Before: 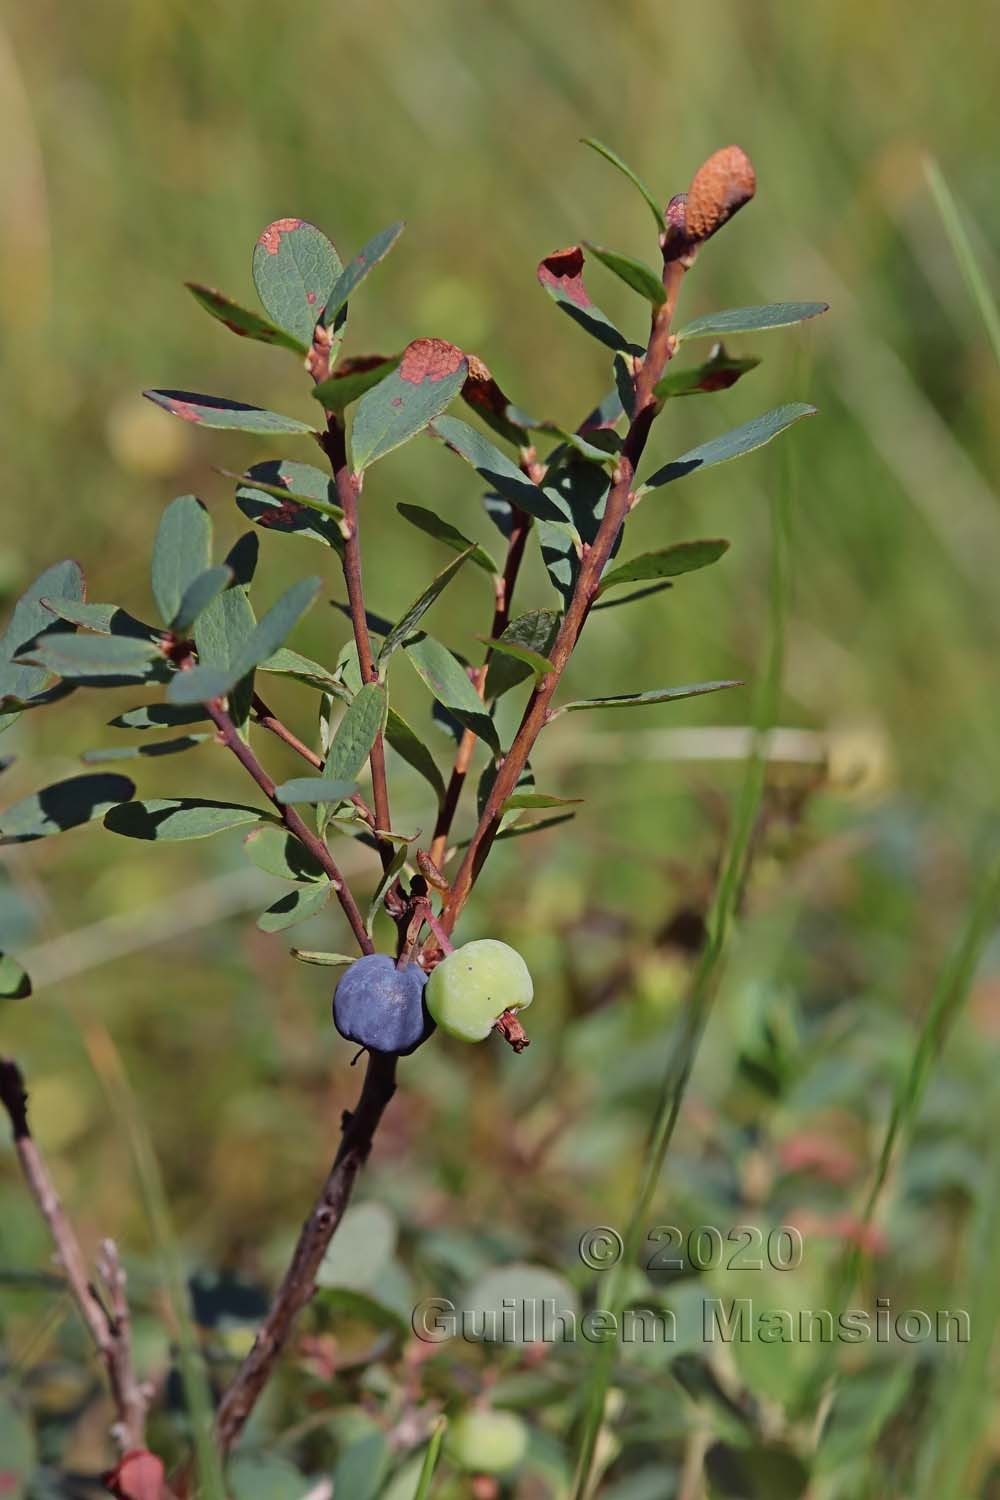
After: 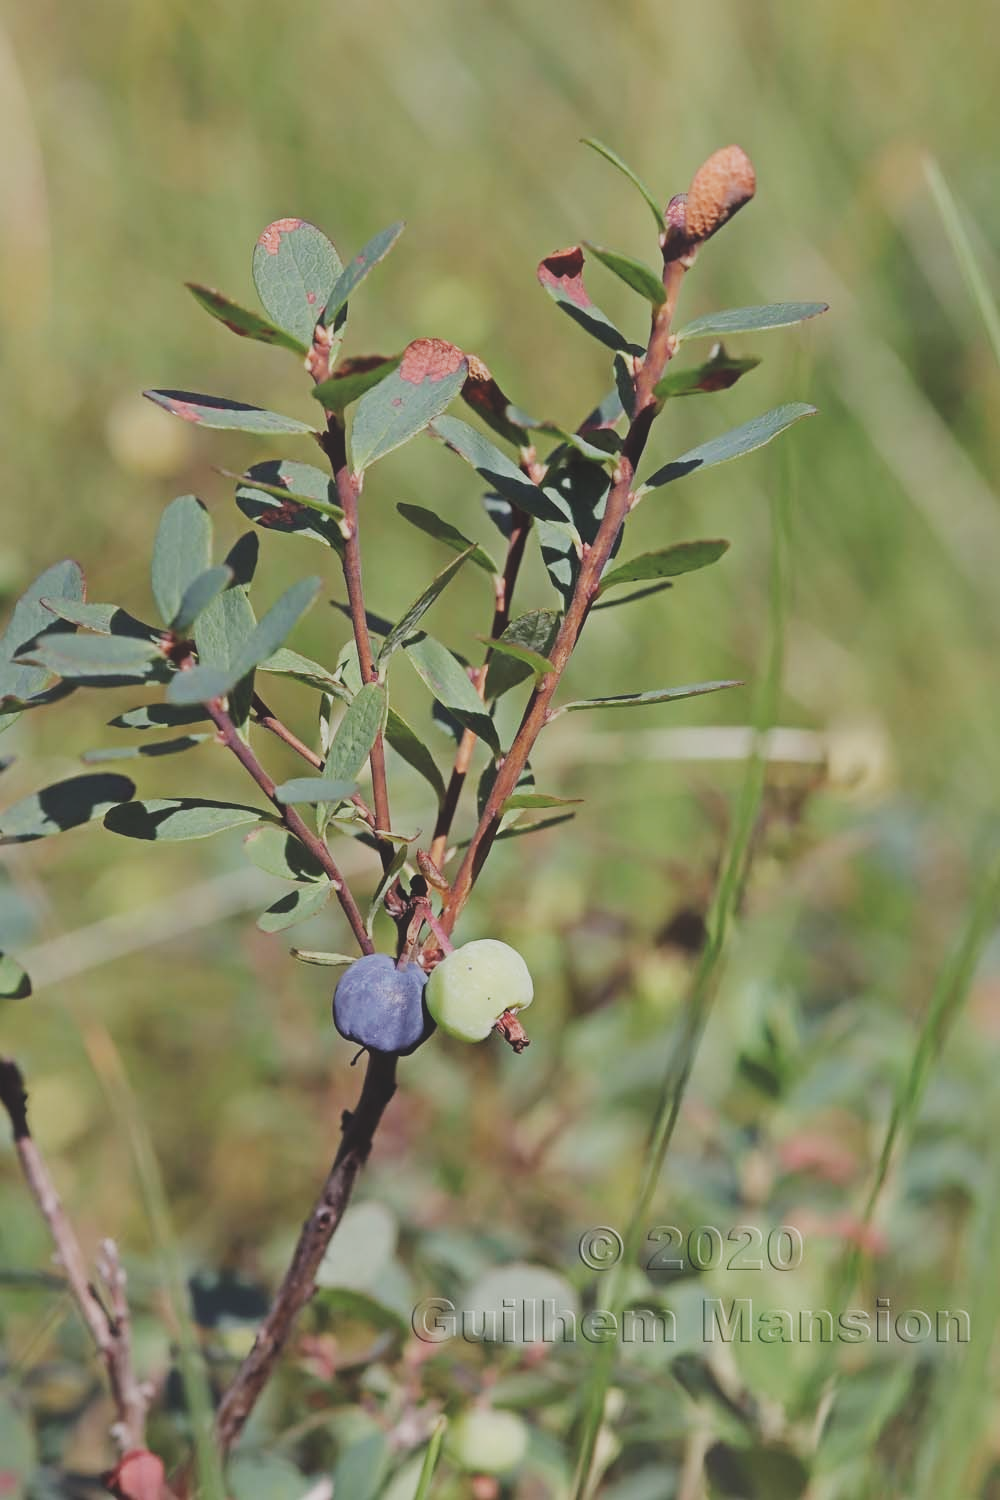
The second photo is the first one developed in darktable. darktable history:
exposure: black level correction -0.024, exposure -0.118 EV, compensate highlight preservation false
filmic rgb: black relative exposure -7.65 EV, white relative exposure 4.56 EV, threshold 2.96 EV, hardness 3.61, preserve chrominance no, color science v5 (2021), enable highlight reconstruction true
tone equalizer: -8 EV -0.719 EV, -7 EV -0.739 EV, -6 EV -0.616 EV, -5 EV -0.405 EV, -3 EV 0.386 EV, -2 EV 0.6 EV, -1 EV 0.699 EV, +0 EV 0.762 EV
